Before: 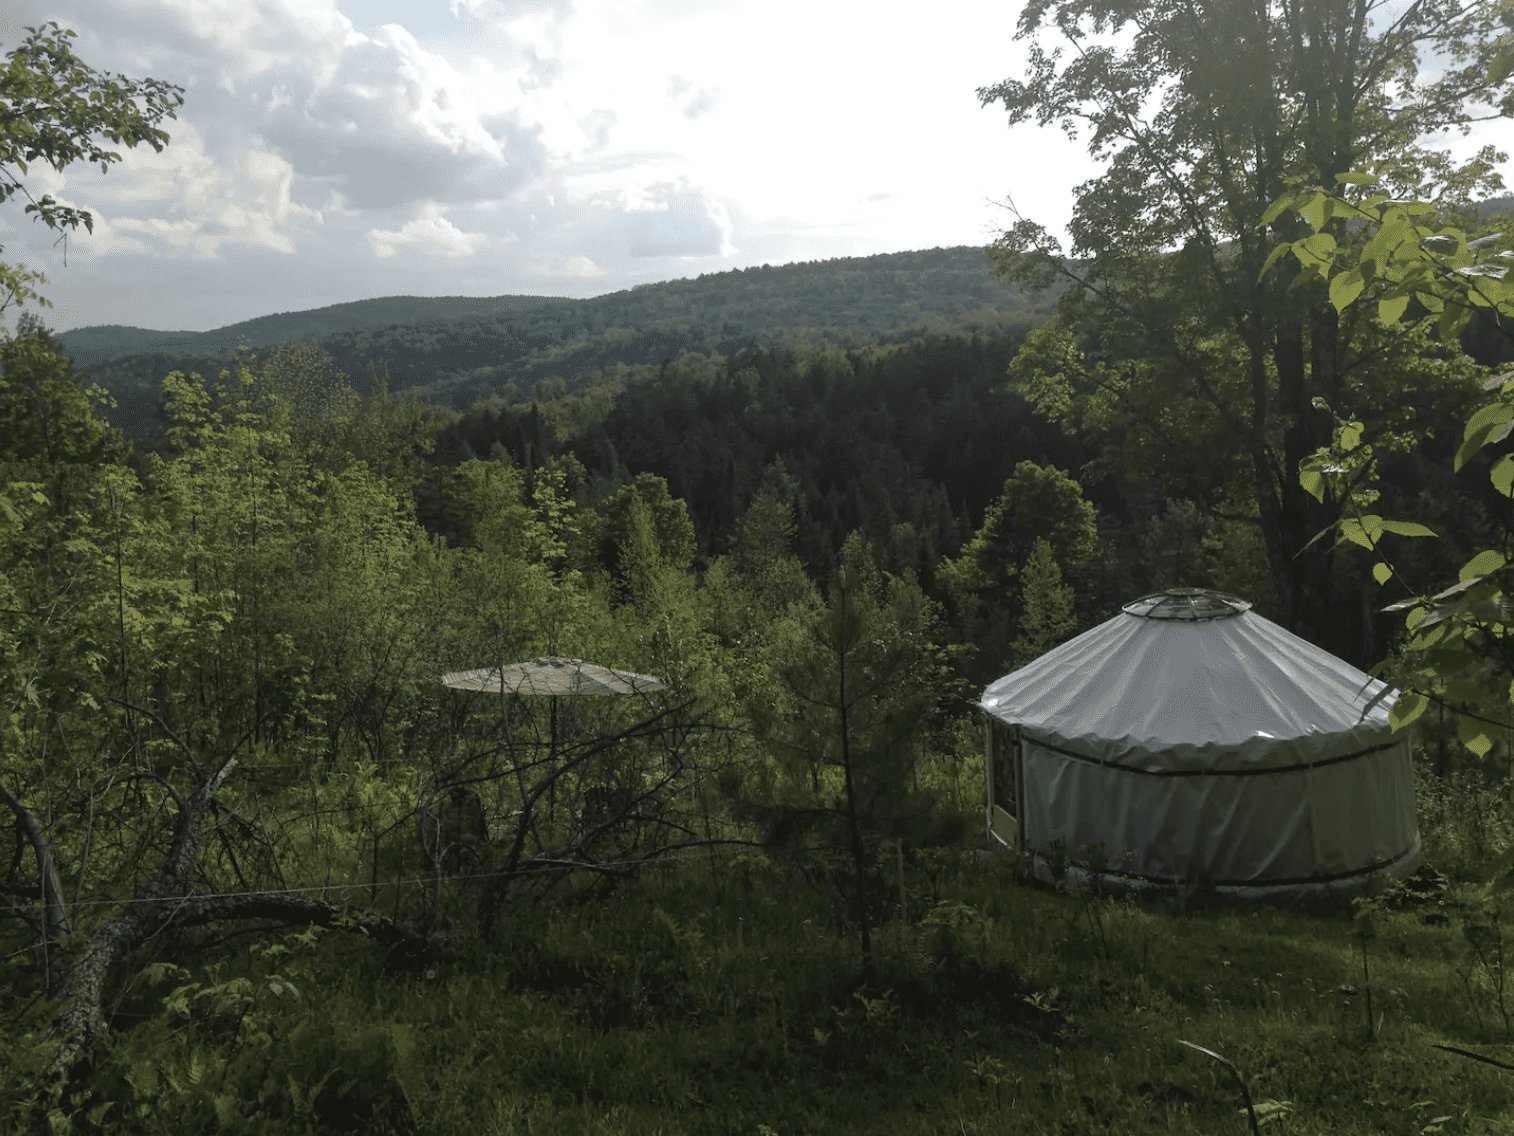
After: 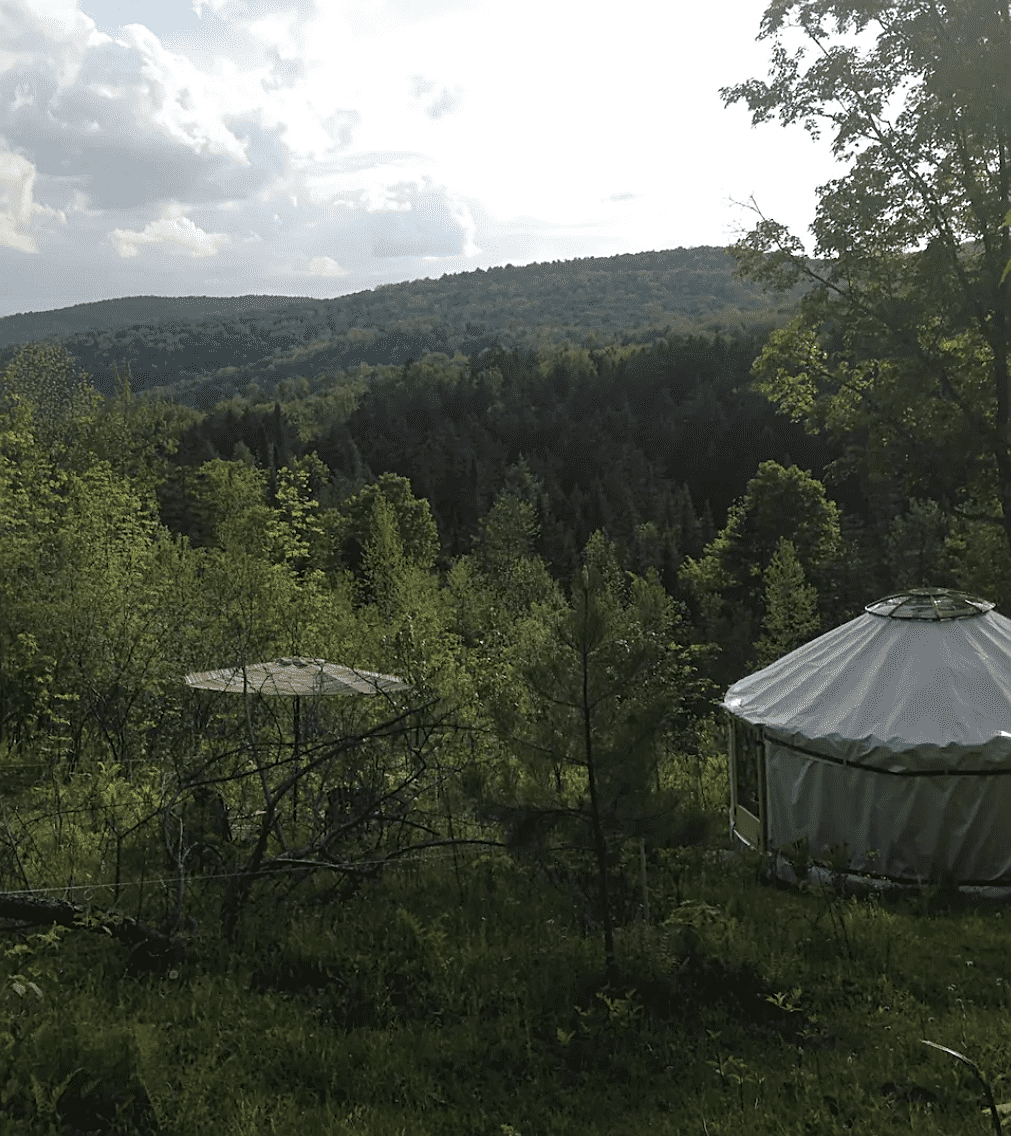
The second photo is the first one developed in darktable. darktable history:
sharpen: amount 0.541
crop: left 17.014%, right 16.159%
